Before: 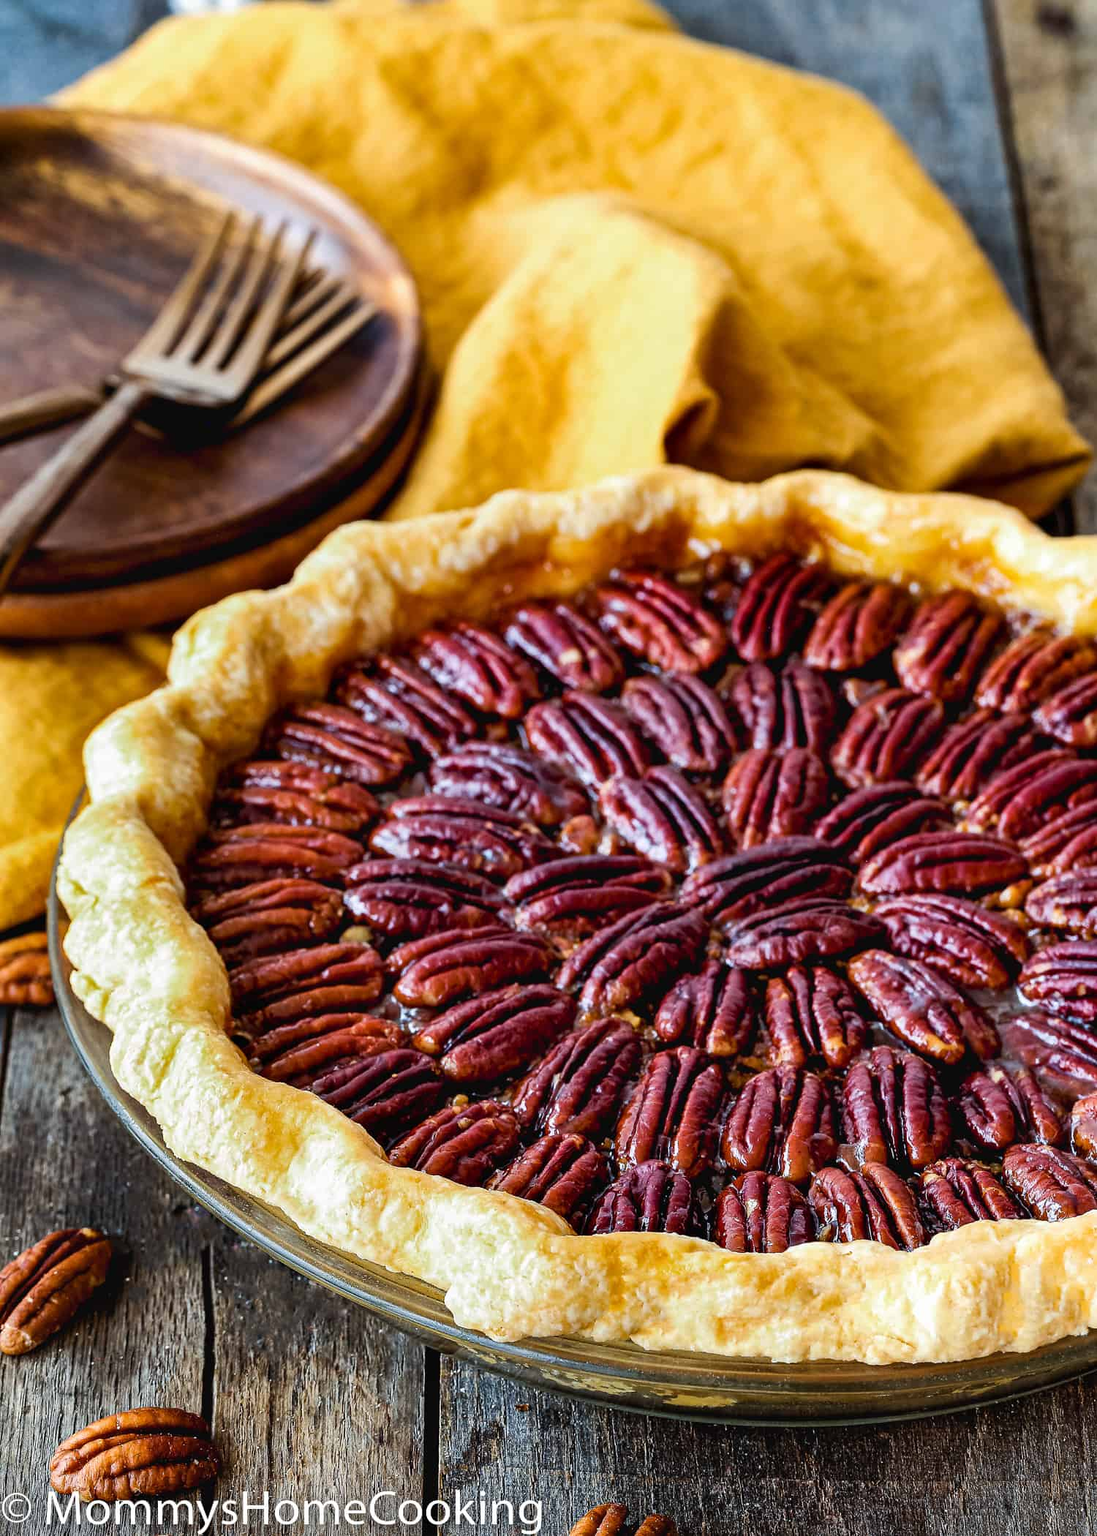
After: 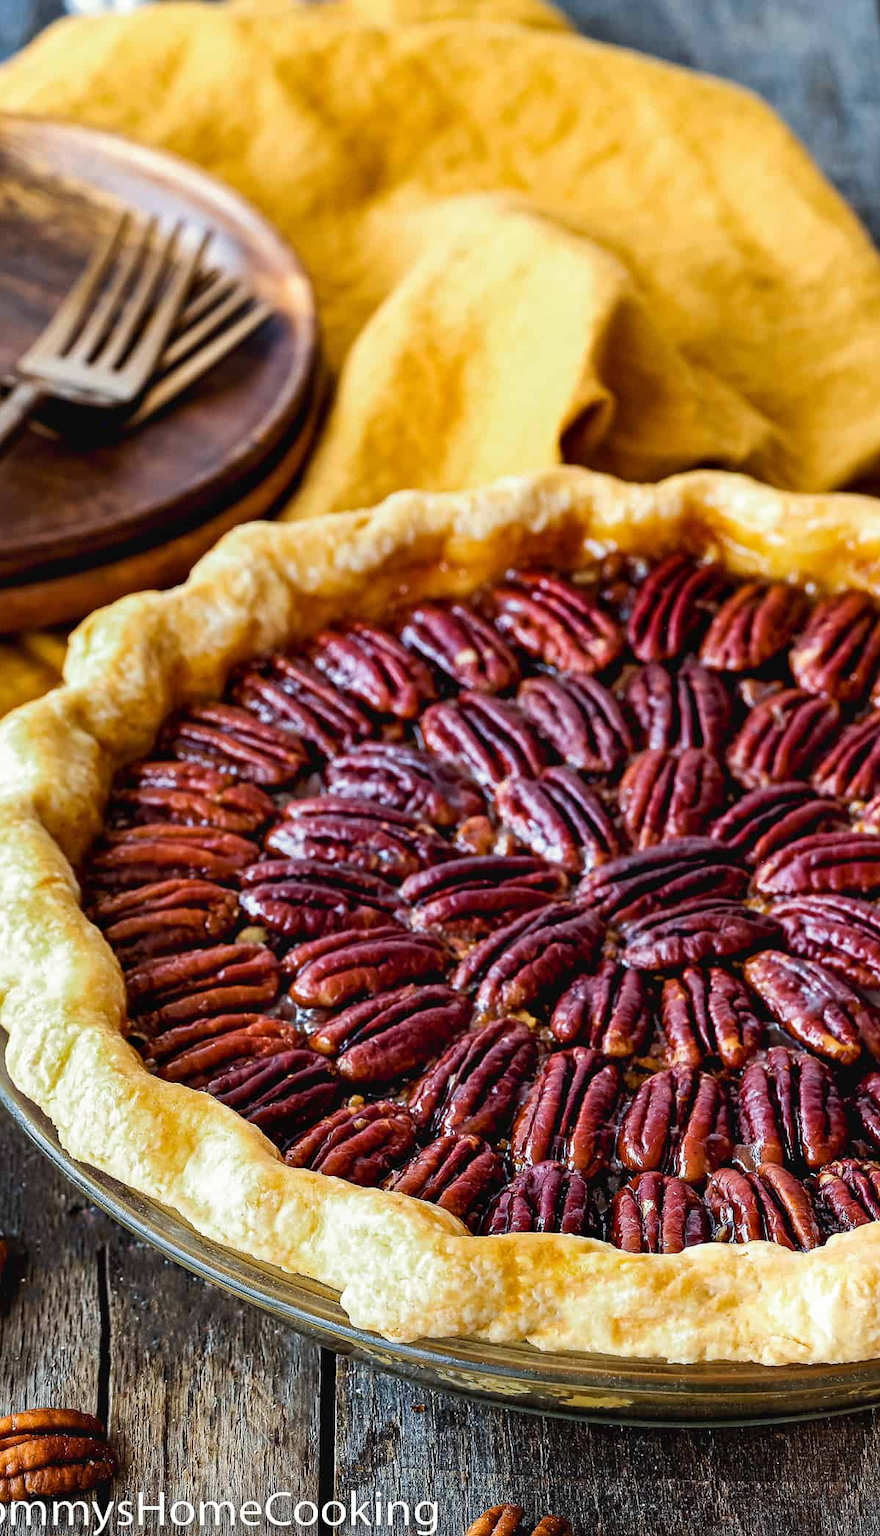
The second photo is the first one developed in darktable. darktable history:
split-toning: shadows › saturation 0.61, highlights › saturation 0.58, balance -28.74, compress 87.36%
crop and rotate: left 9.597%, right 10.195%
